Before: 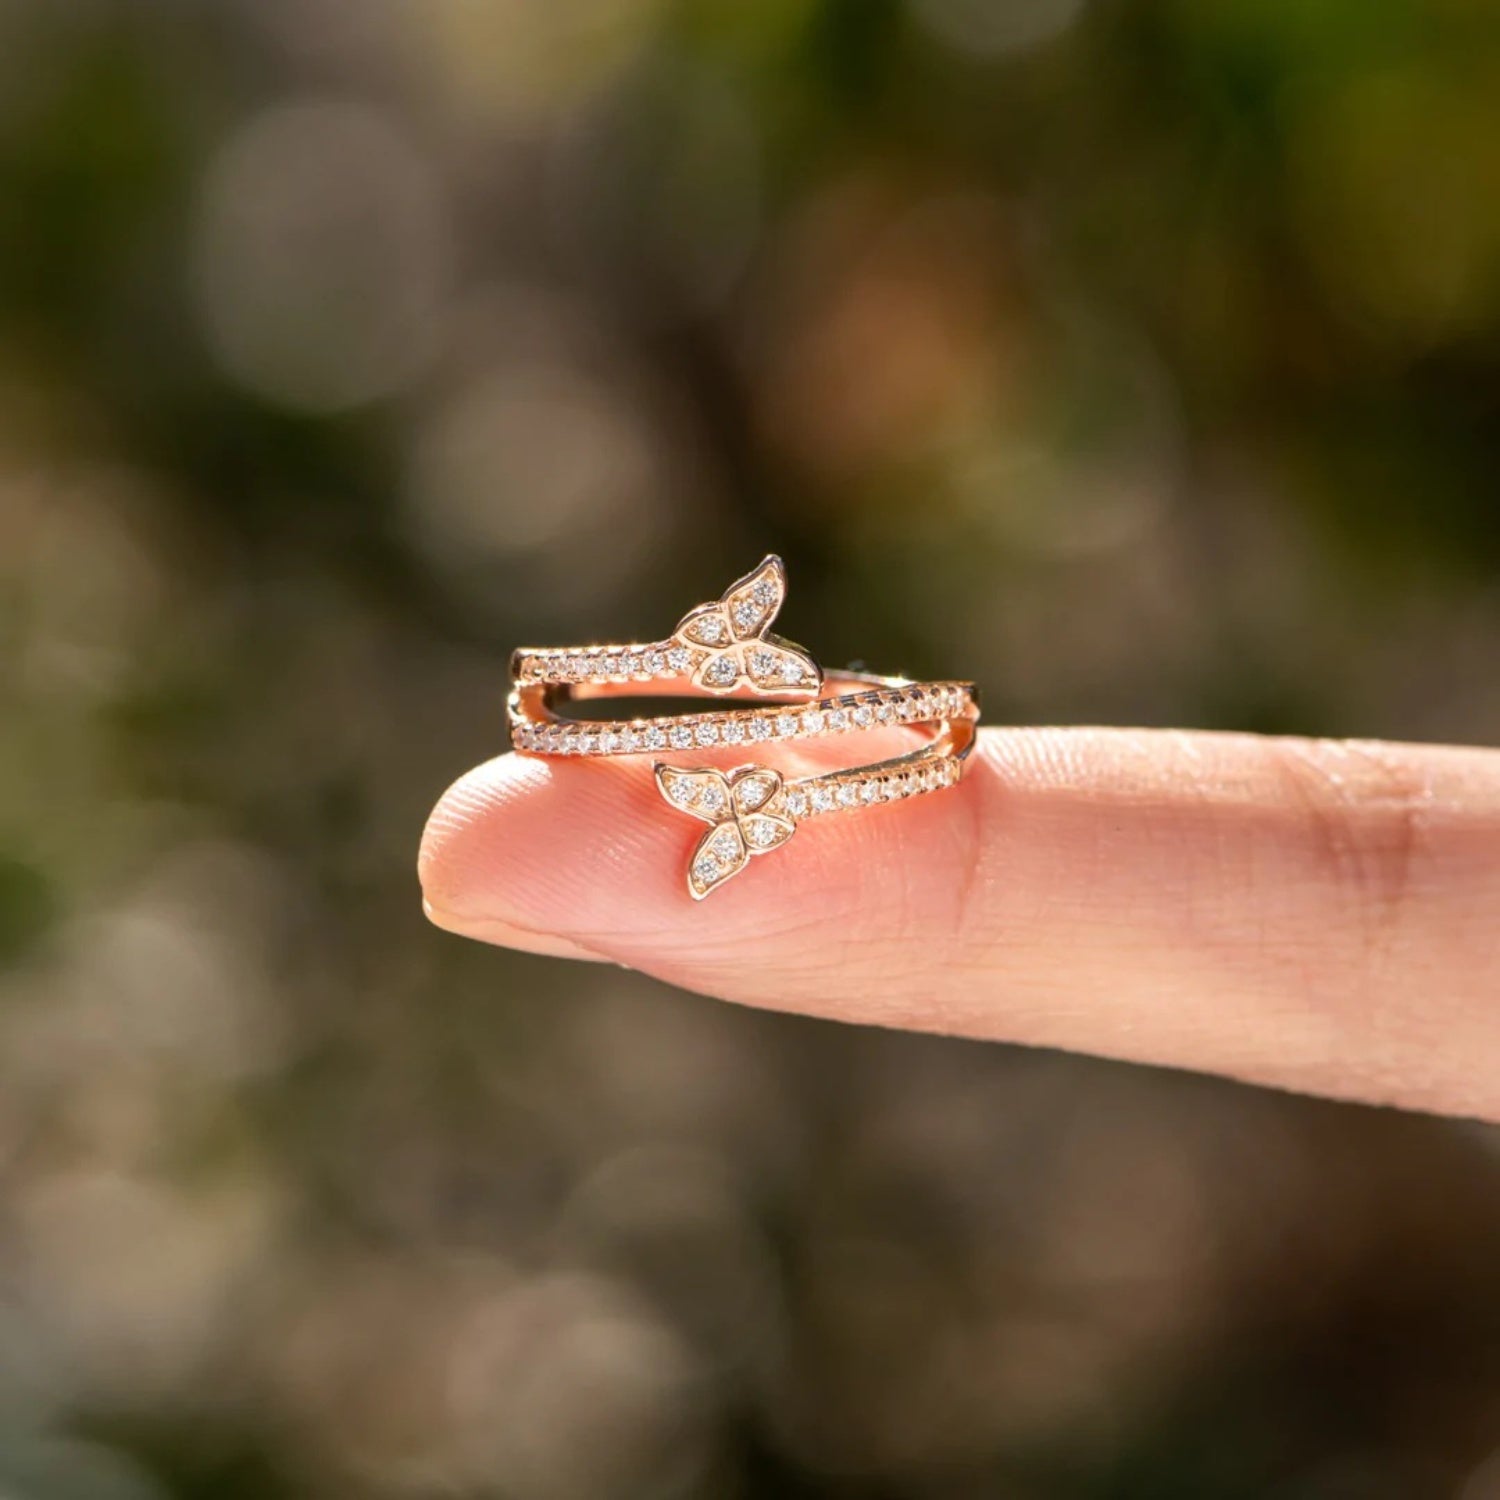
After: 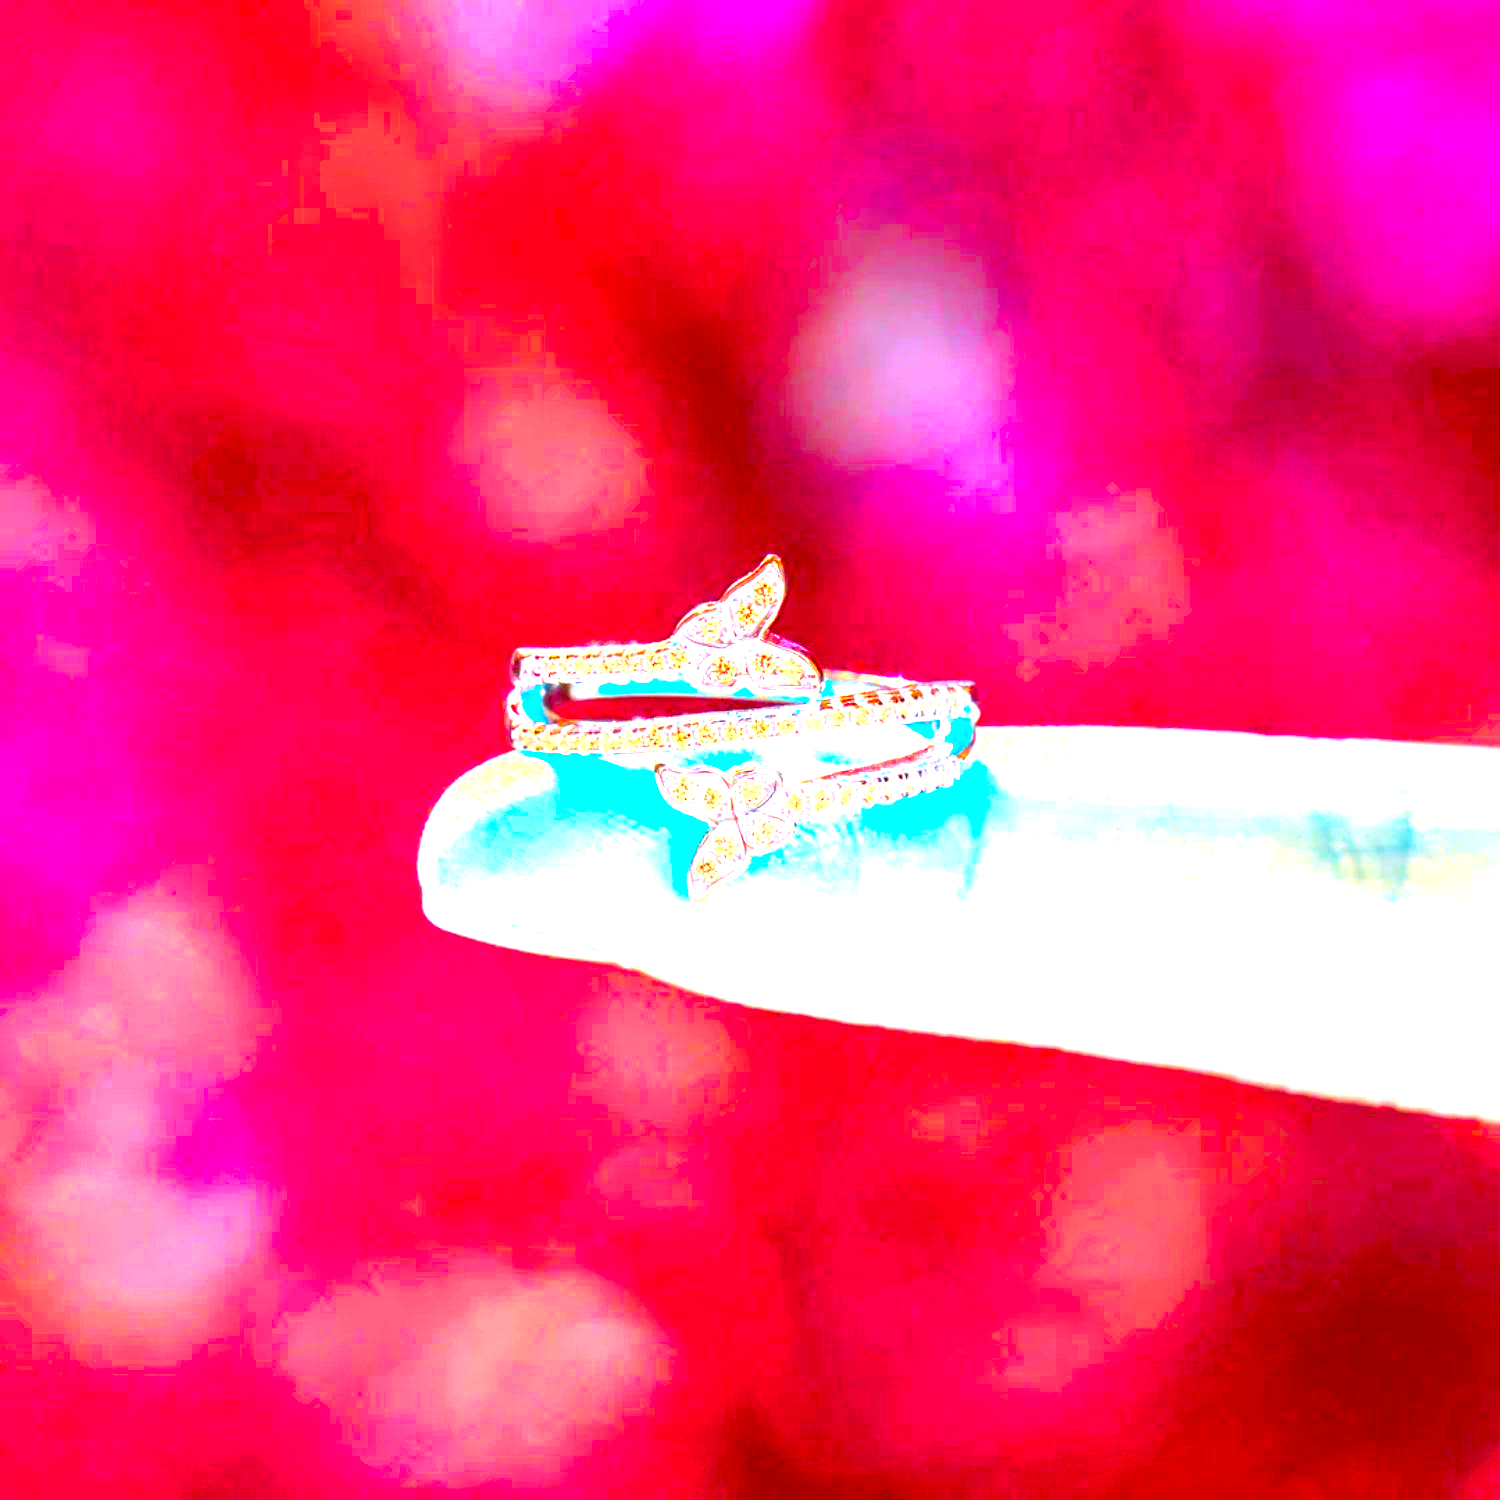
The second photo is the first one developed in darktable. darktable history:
exposure: exposure 2.003 EV, compensate highlight preservation false
color correction: highlights a* -39.68, highlights b* -40, shadows a* -40, shadows b* -40, saturation -3
sharpen: radius 2.529, amount 0.323
